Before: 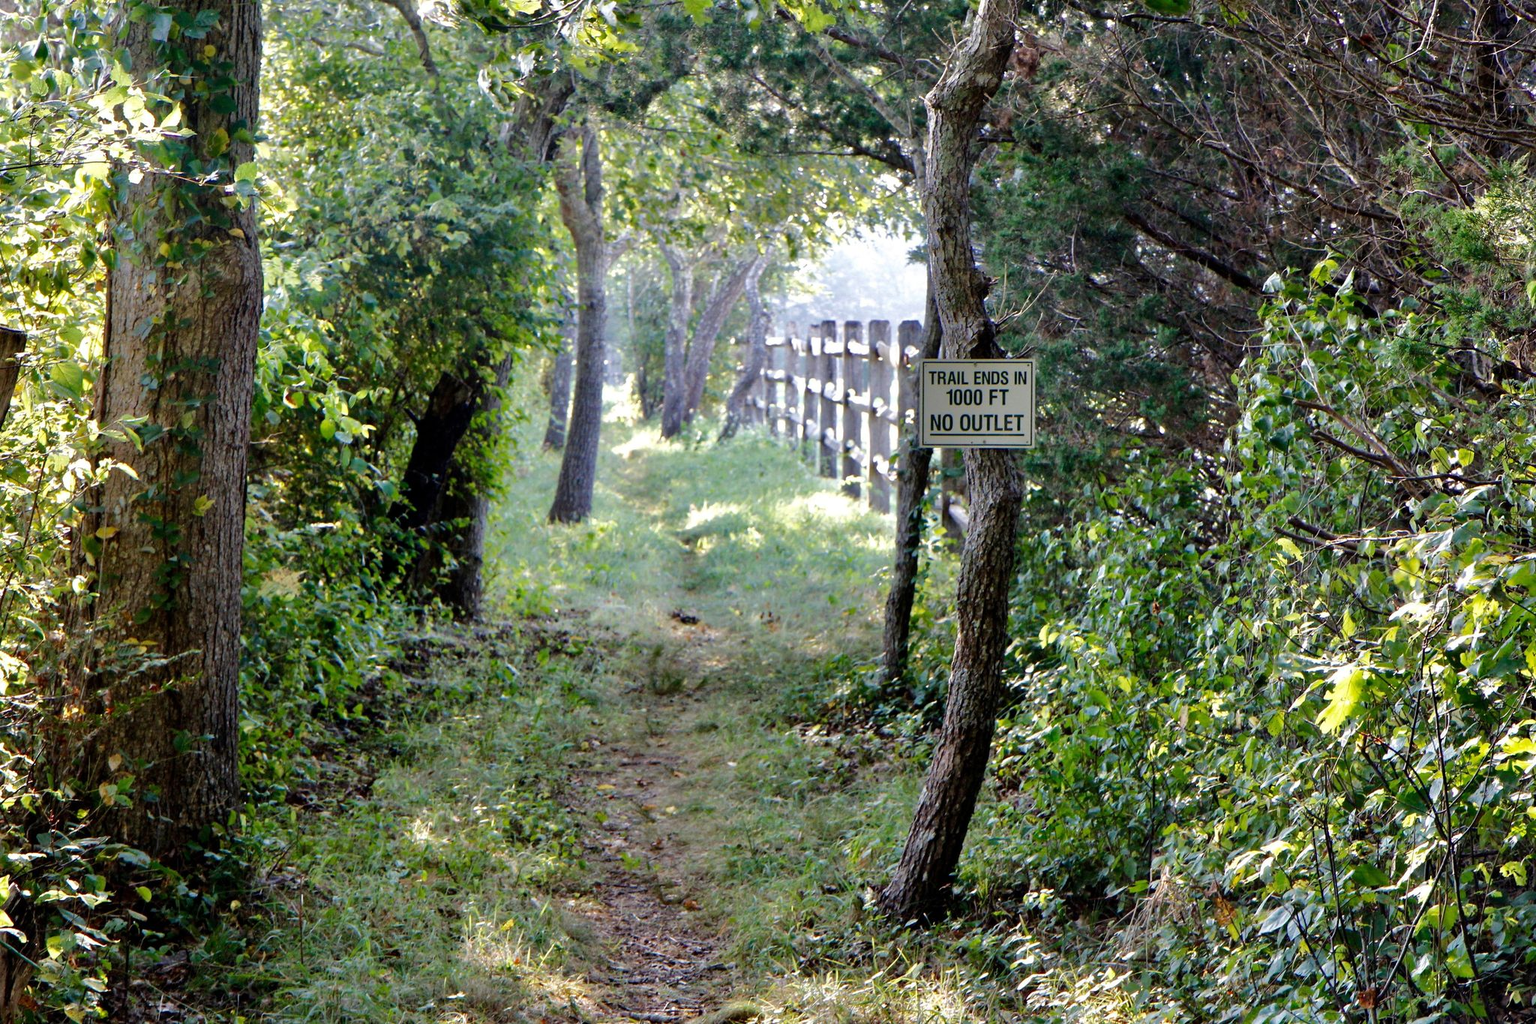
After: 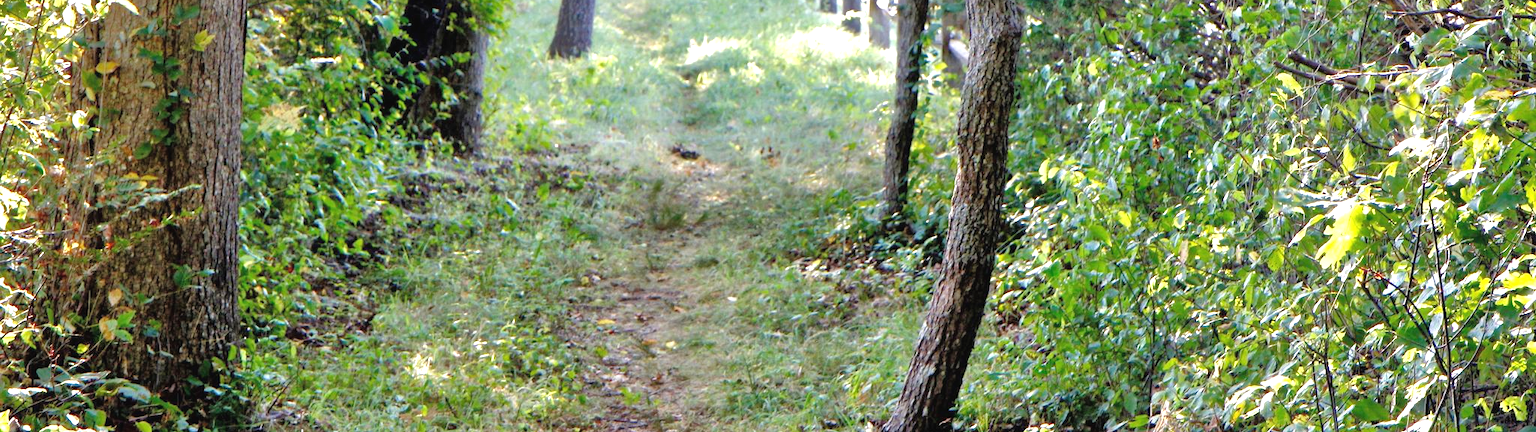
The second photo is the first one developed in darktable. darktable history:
exposure: black level correction -0.002, exposure 0.542 EV, compensate highlight preservation false
tone equalizer: -7 EV 0.162 EV, -6 EV 0.568 EV, -5 EV 1.14 EV, -4 EV 1.32 EV, -3 EV 1.18 EV, -2 EV 0.6 EV, -1 EV 0.161 EV
crop: top 45.494%, bottom 12.165%
